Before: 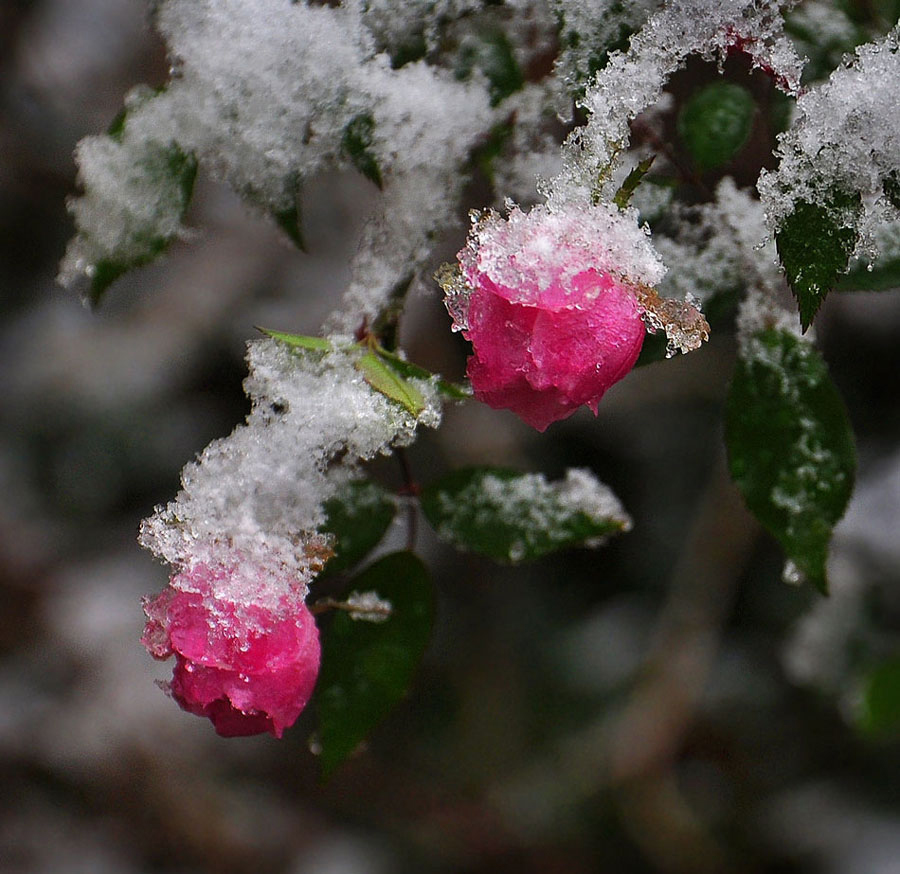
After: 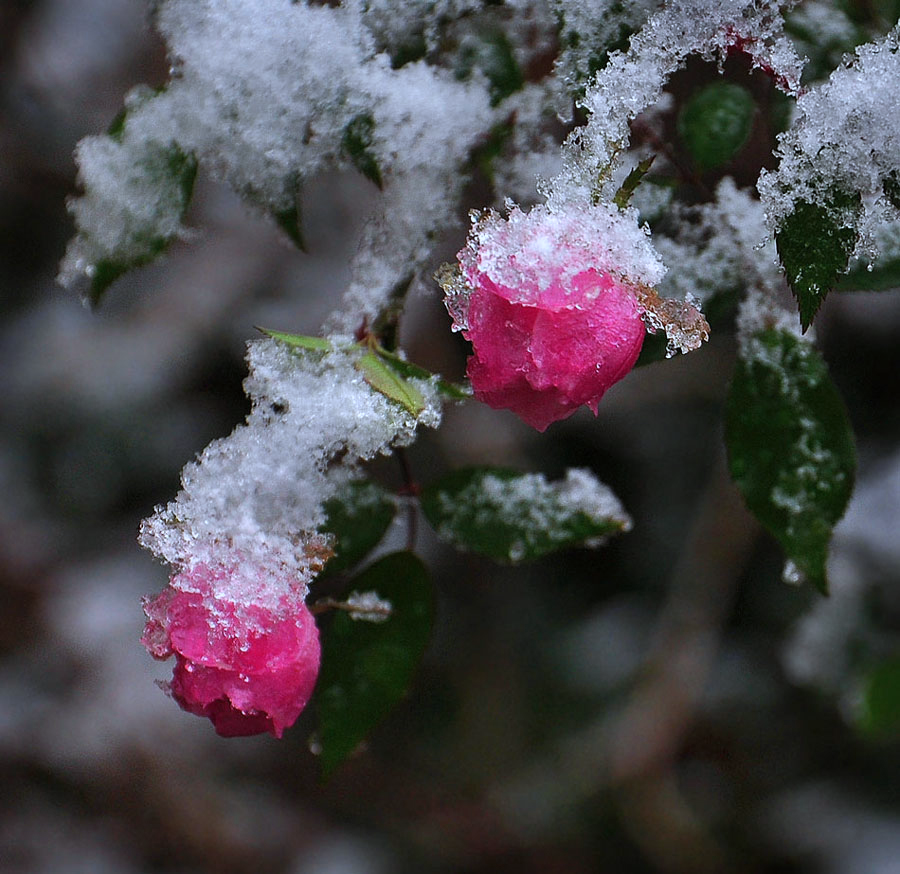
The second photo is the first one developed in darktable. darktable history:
color correction: highlights a* -1.92, highlights b* -18.11
